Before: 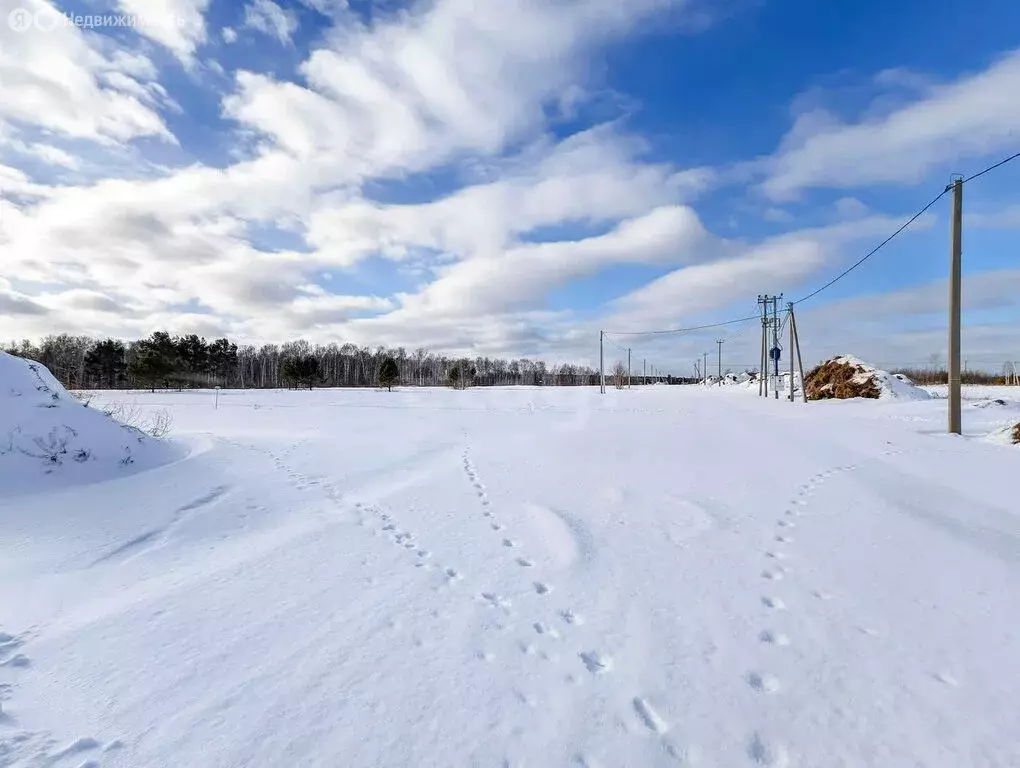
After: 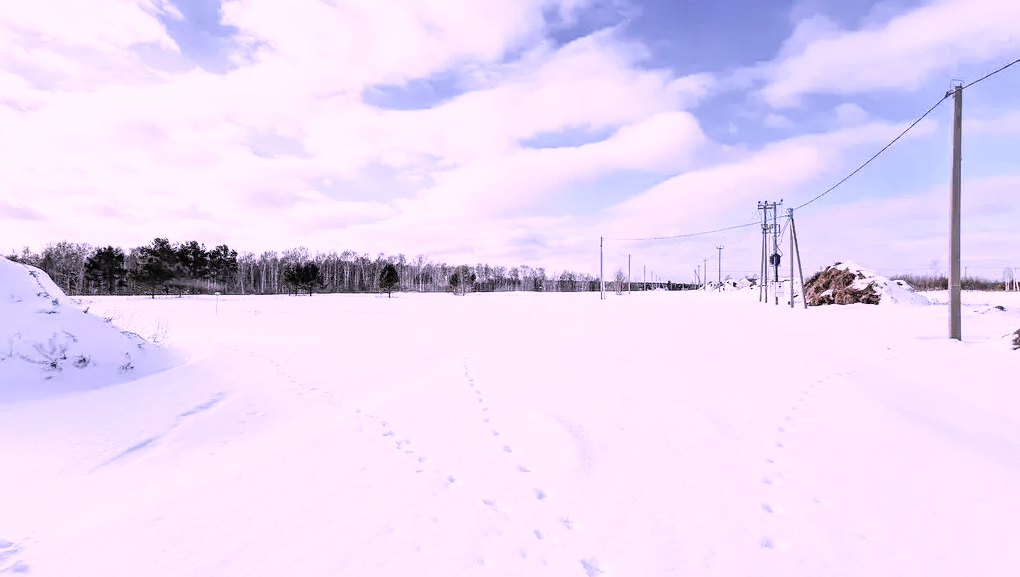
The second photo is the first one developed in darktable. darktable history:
base curve: curves: ch0 [(0, 0) (0.005, 0.002) (0.193, 0.295) (0.399, 0.664) (0.75, 0.928) (1, 1)], preserve colors none
contrast brightness saturation: brightness 0.18, saturation -0.517
crop and rotate: top 12.322%, bottom 12.468%
color correction: highlights a* 15.74, highlights b* -20.01
